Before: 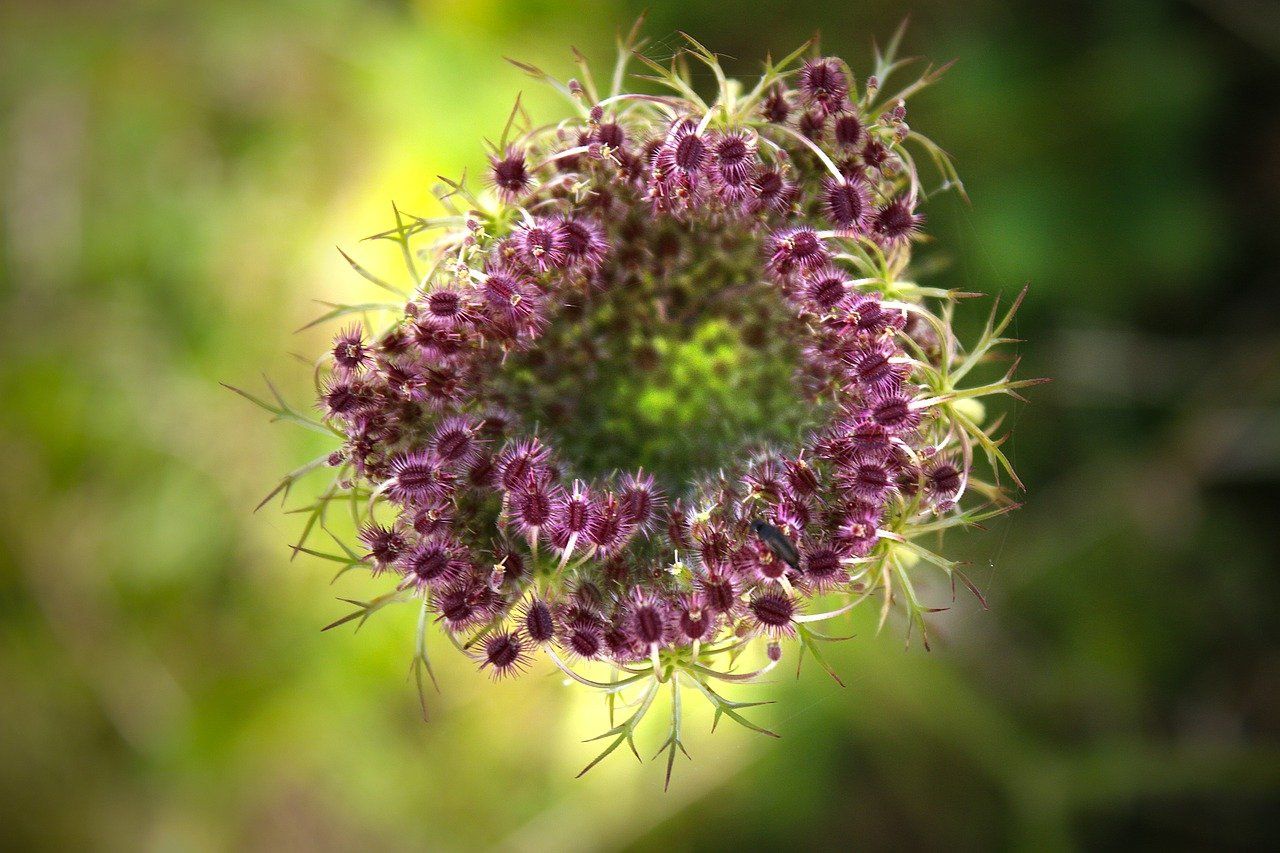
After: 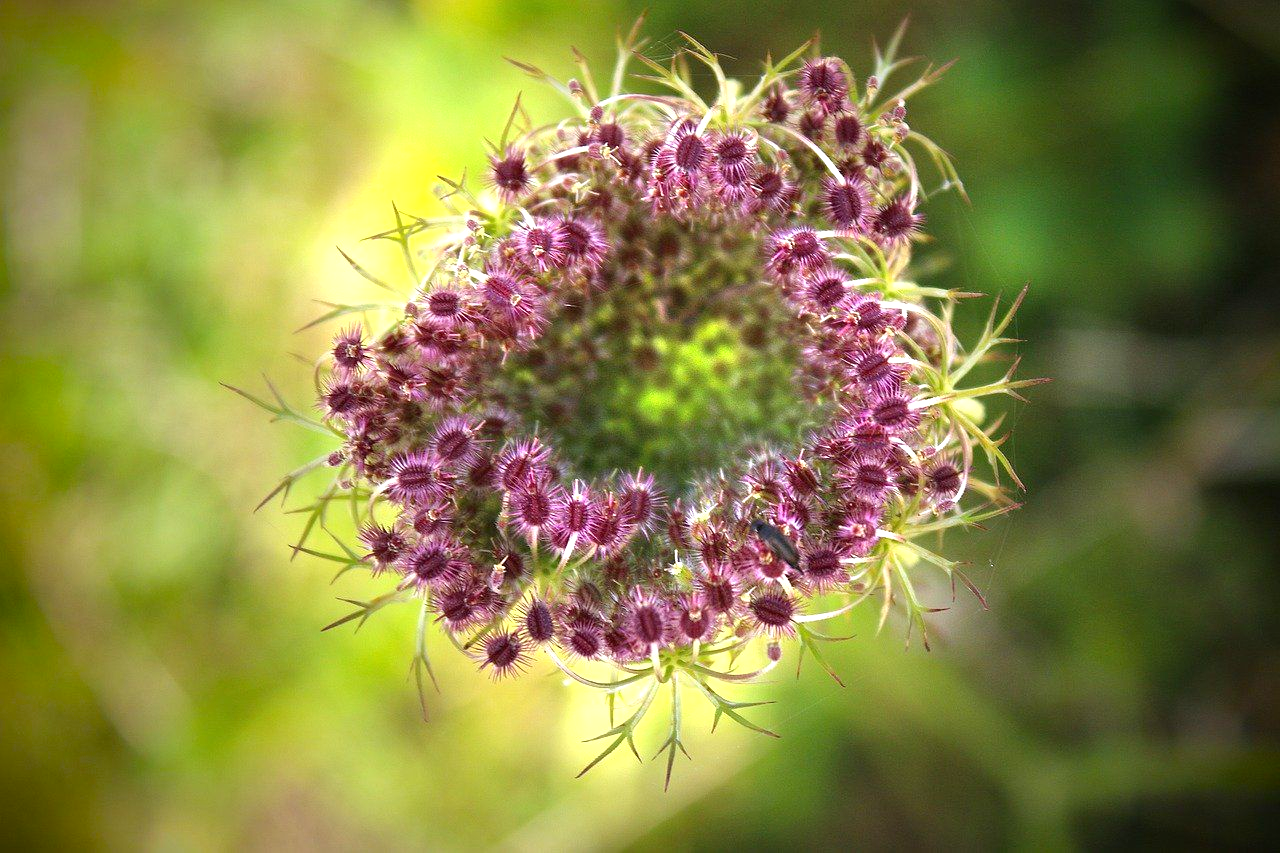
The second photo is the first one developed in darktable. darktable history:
exposure: black level correction 0, exposure 0.898 EV, compensate exposure bias true, compensate highlight preservation false
tone equalizer: -8 EV -0.002 EV, -7 EV 0.005 EV, -6 EV -0.02 EV, -5 EV 0.016 EV, -4 EV -0.012 EV, -3 EV 0.01 EV, -2 EV -0.084 EV, -1 EV -0.286 EV, +0 EV -0.594 EV, mask exposure compensation -0.506 EV
vignetting: fall-off start 88.27%, fall-off radius 24.73%, saturation 0.387
